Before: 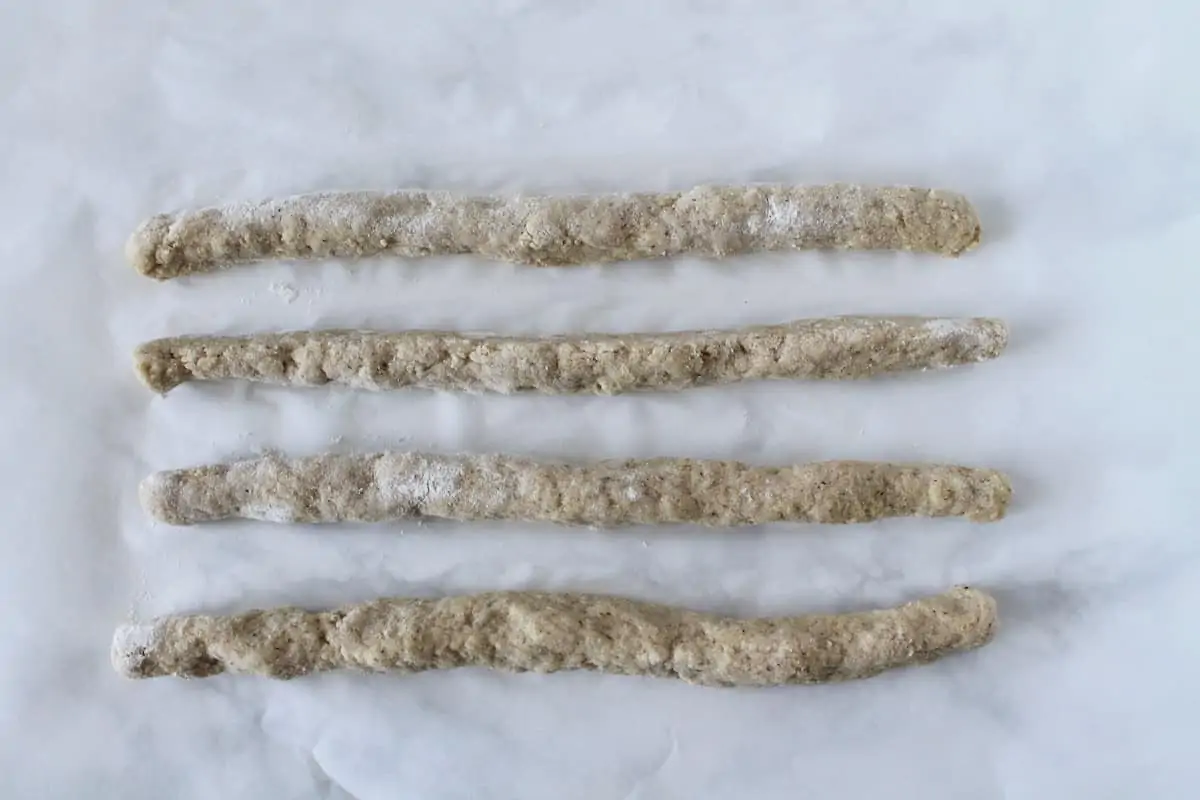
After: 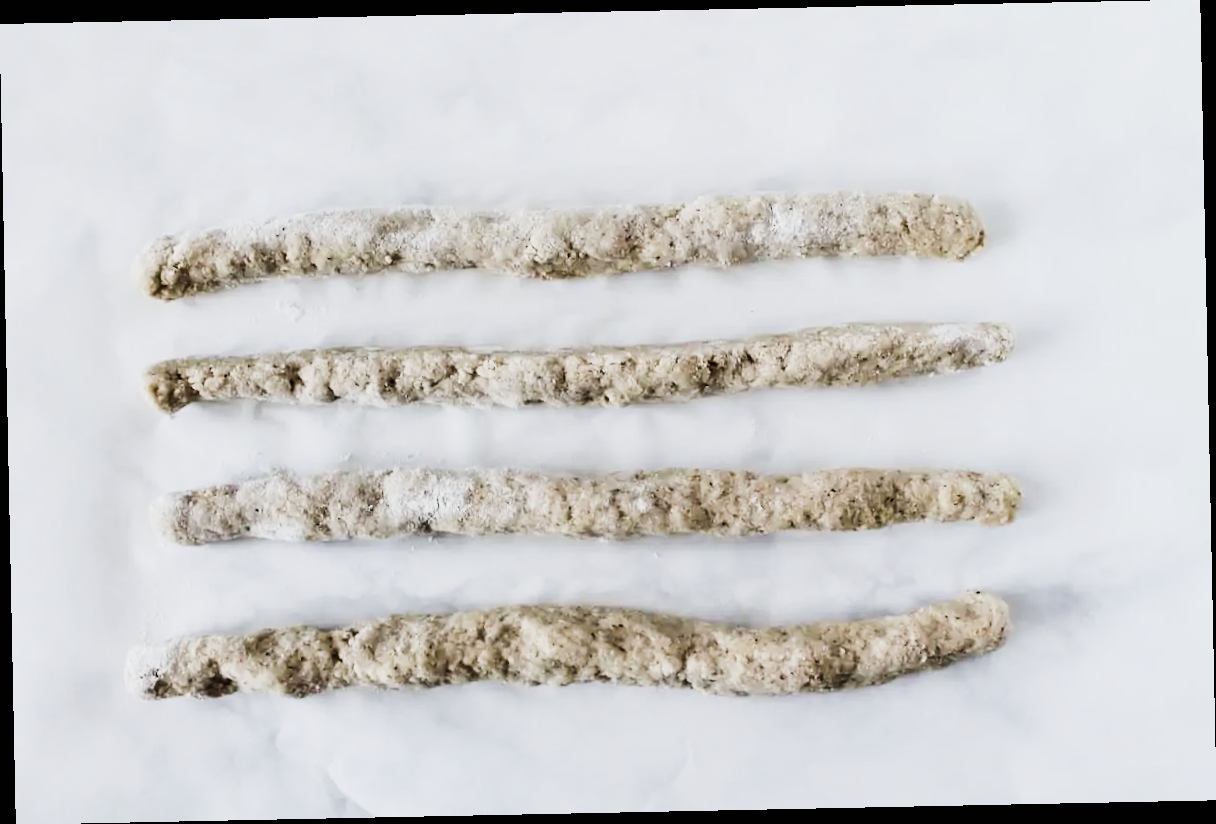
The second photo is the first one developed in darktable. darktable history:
tone equalizer: -8 EV -1.08 EV, -7 EV -1.01 EV, -6 EV -0.867 EV, -5 EV -0.578 EV, -3 EV 0.578 EV, -2 EV 0.867 EV, -1 EV 1.01 EV, +0 EV 1.08 EV, edges refinement/feathering 500, mask exposure compensation -1.57 EV, preserve details no
rotate and perspective: rotation -1.17°, automatic cropping off
sigmoid: on, module defaults
